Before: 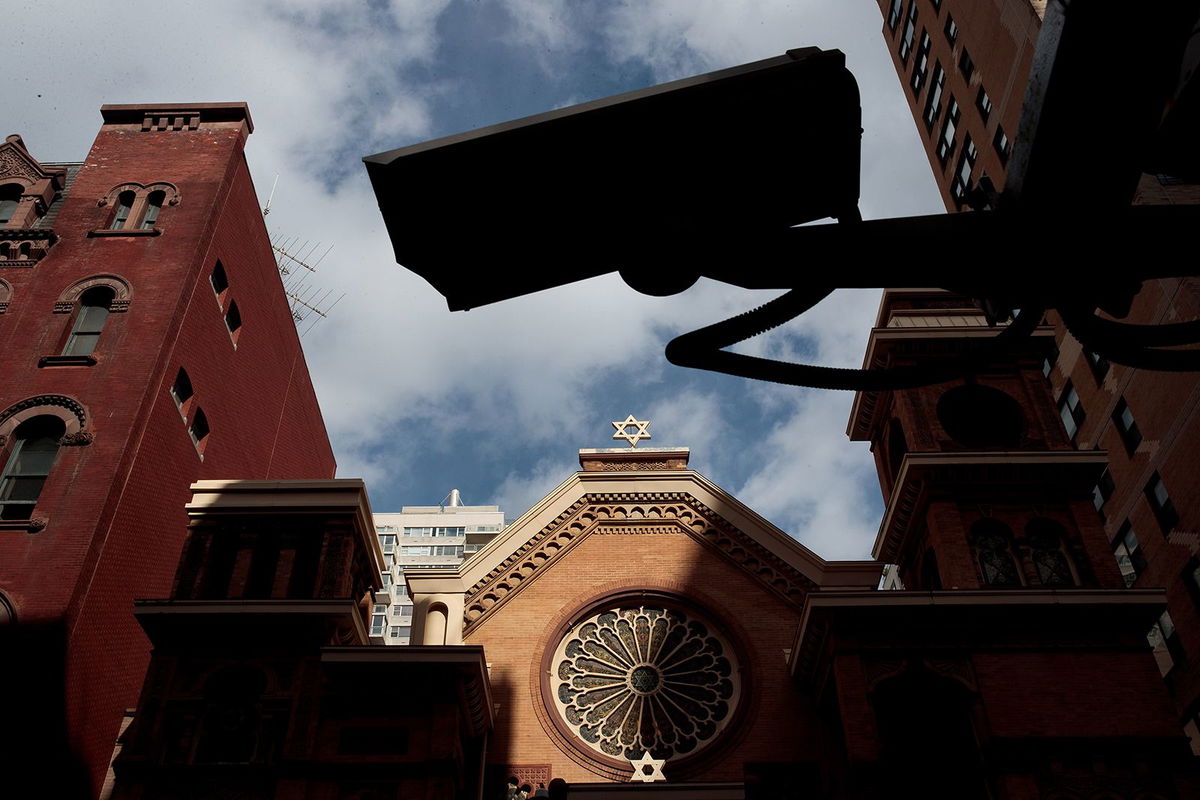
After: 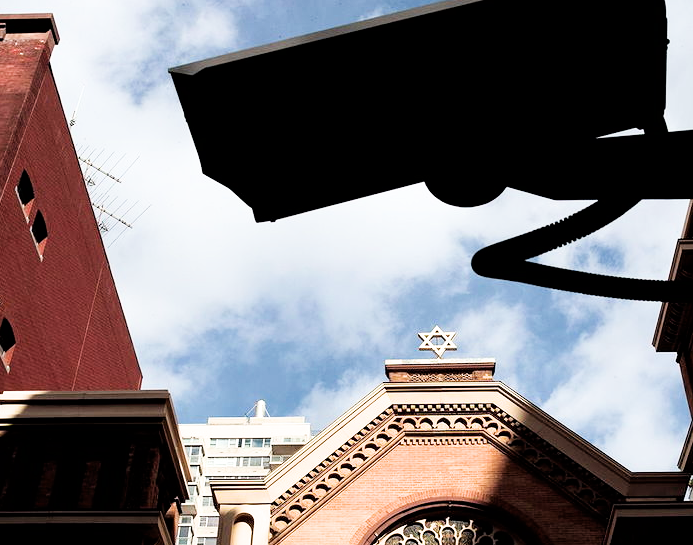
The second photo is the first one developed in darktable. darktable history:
rotate and perspective: crop left 0, crop top 0
crop: left 16.202%, top 11.208%, right 26.045%, bottom 20.557%
filmic rgb: black relative exposure -5 EV, white relative exposure 3.5 EV, hardness 3.19, contrast 1.2, highlights saturation mix -30%
exposure: black level correction 0, exposure 1.45 EV, compensate exposure bias true, compensate highlight preservation false
